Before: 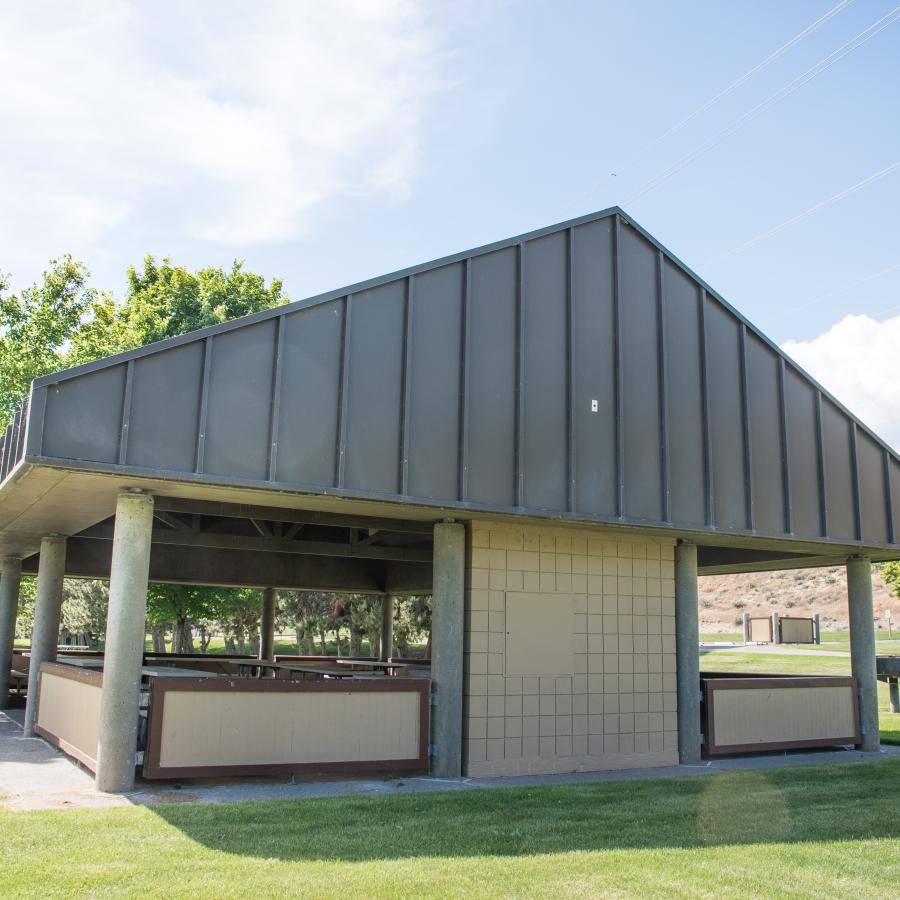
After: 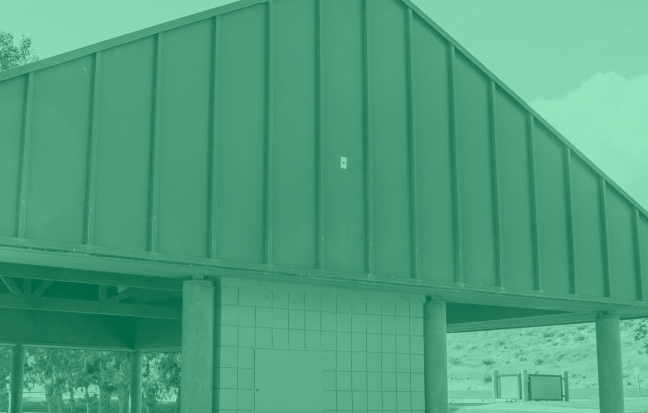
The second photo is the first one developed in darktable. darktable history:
crop and rotate: left 27.938%, top 27.046%, bottom 27.046%
colorize: hue 147.6°, saturation 65%, lightness 21.64%
